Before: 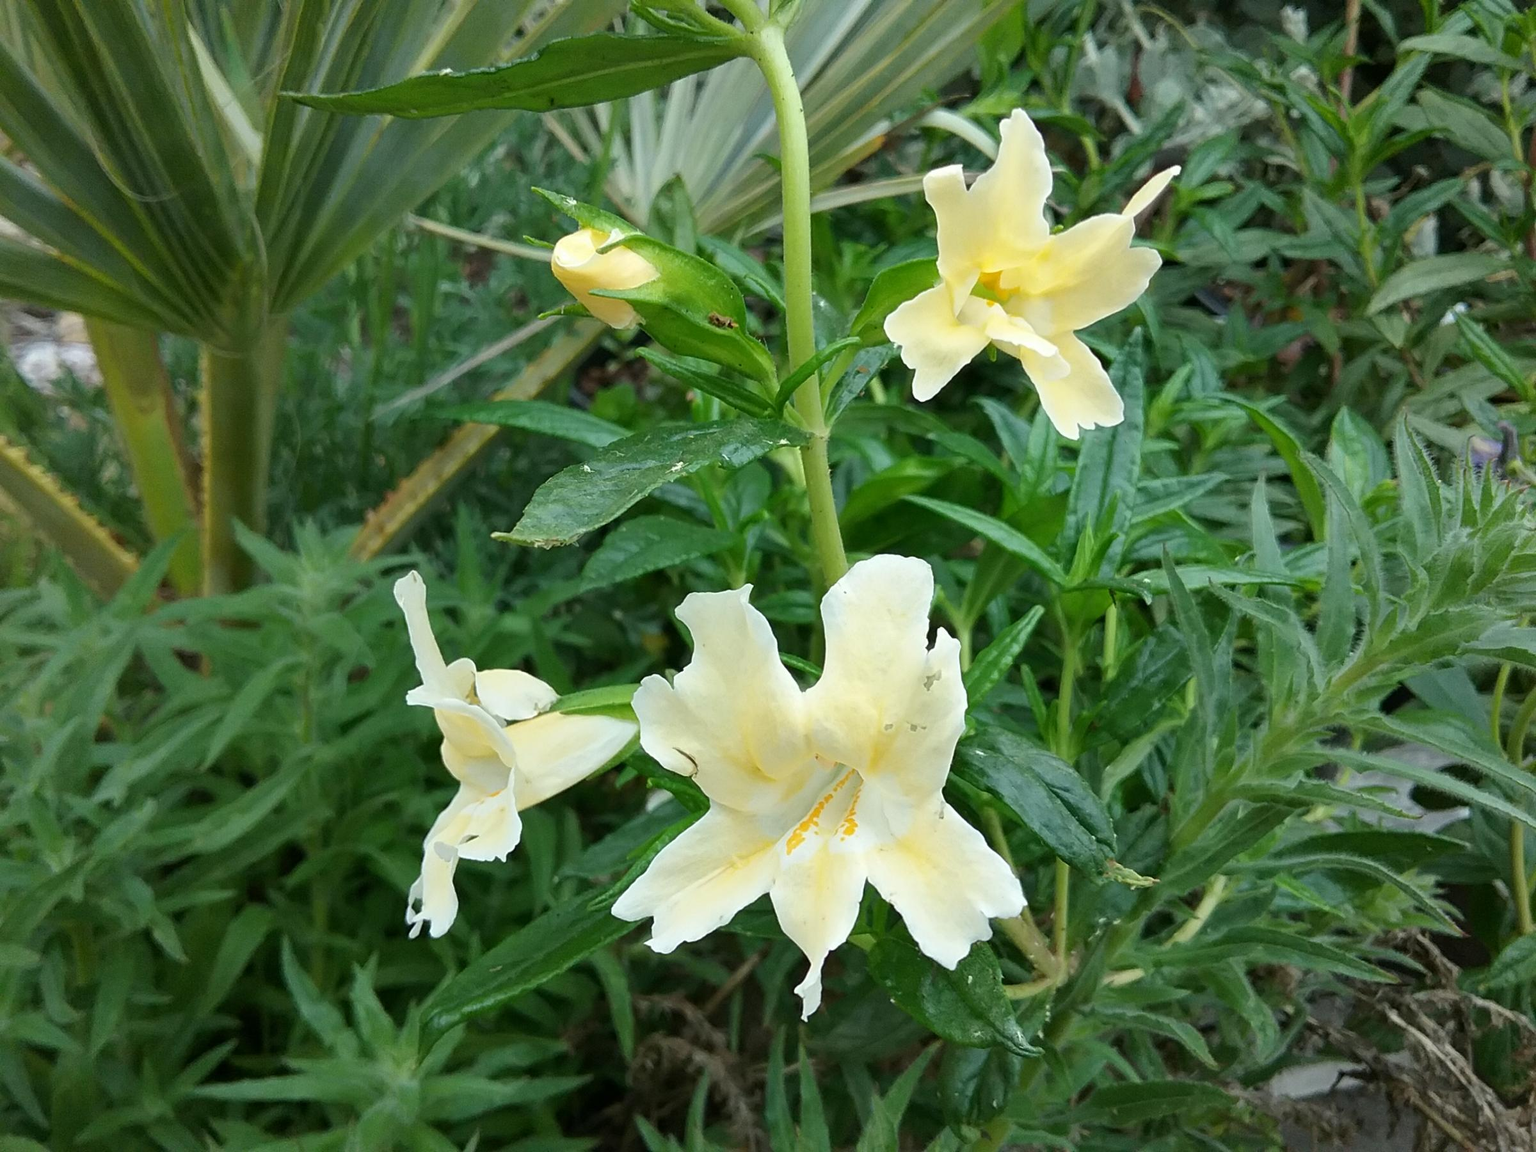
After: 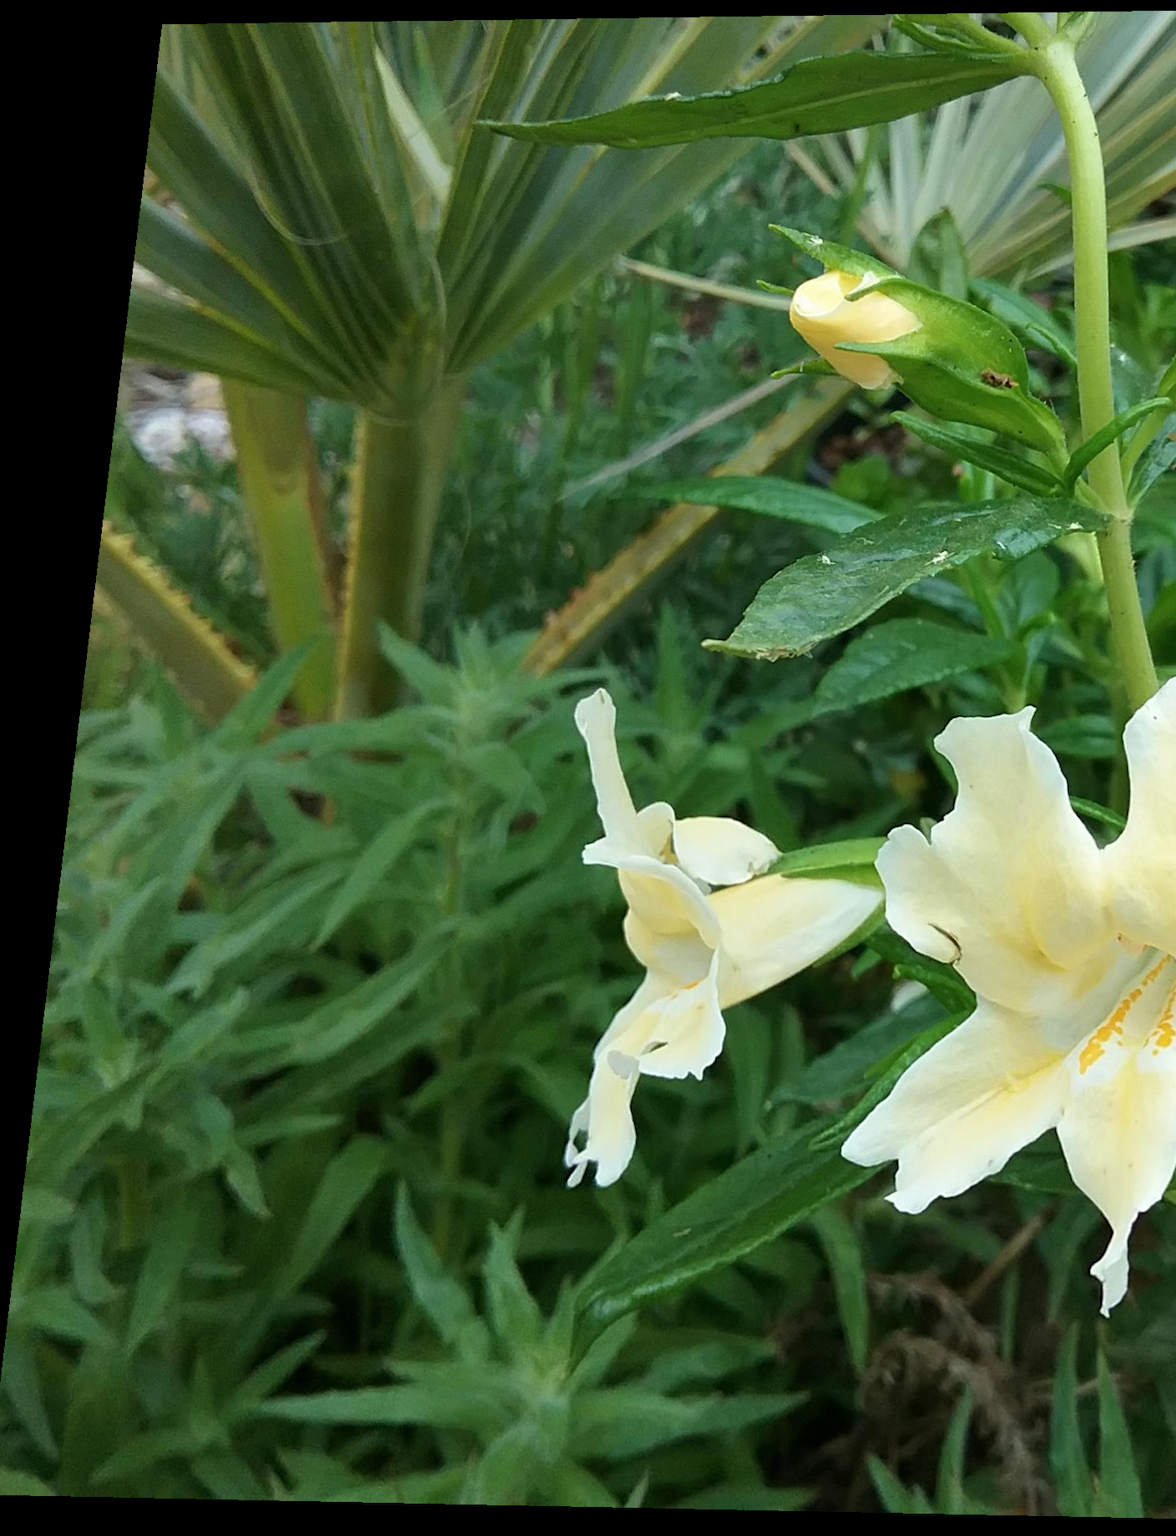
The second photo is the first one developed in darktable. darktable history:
velvia: strength 15%
crop: left 0.587%, right 45.588%, bottom 0.086%
contrast brightness saturation: saturation -0.05
rotate and perspective: rotation 0.128°, lens shift (vertical) -0.181, lens shift (horizontal) -0.044, shear 0.001, automatic cropping off
